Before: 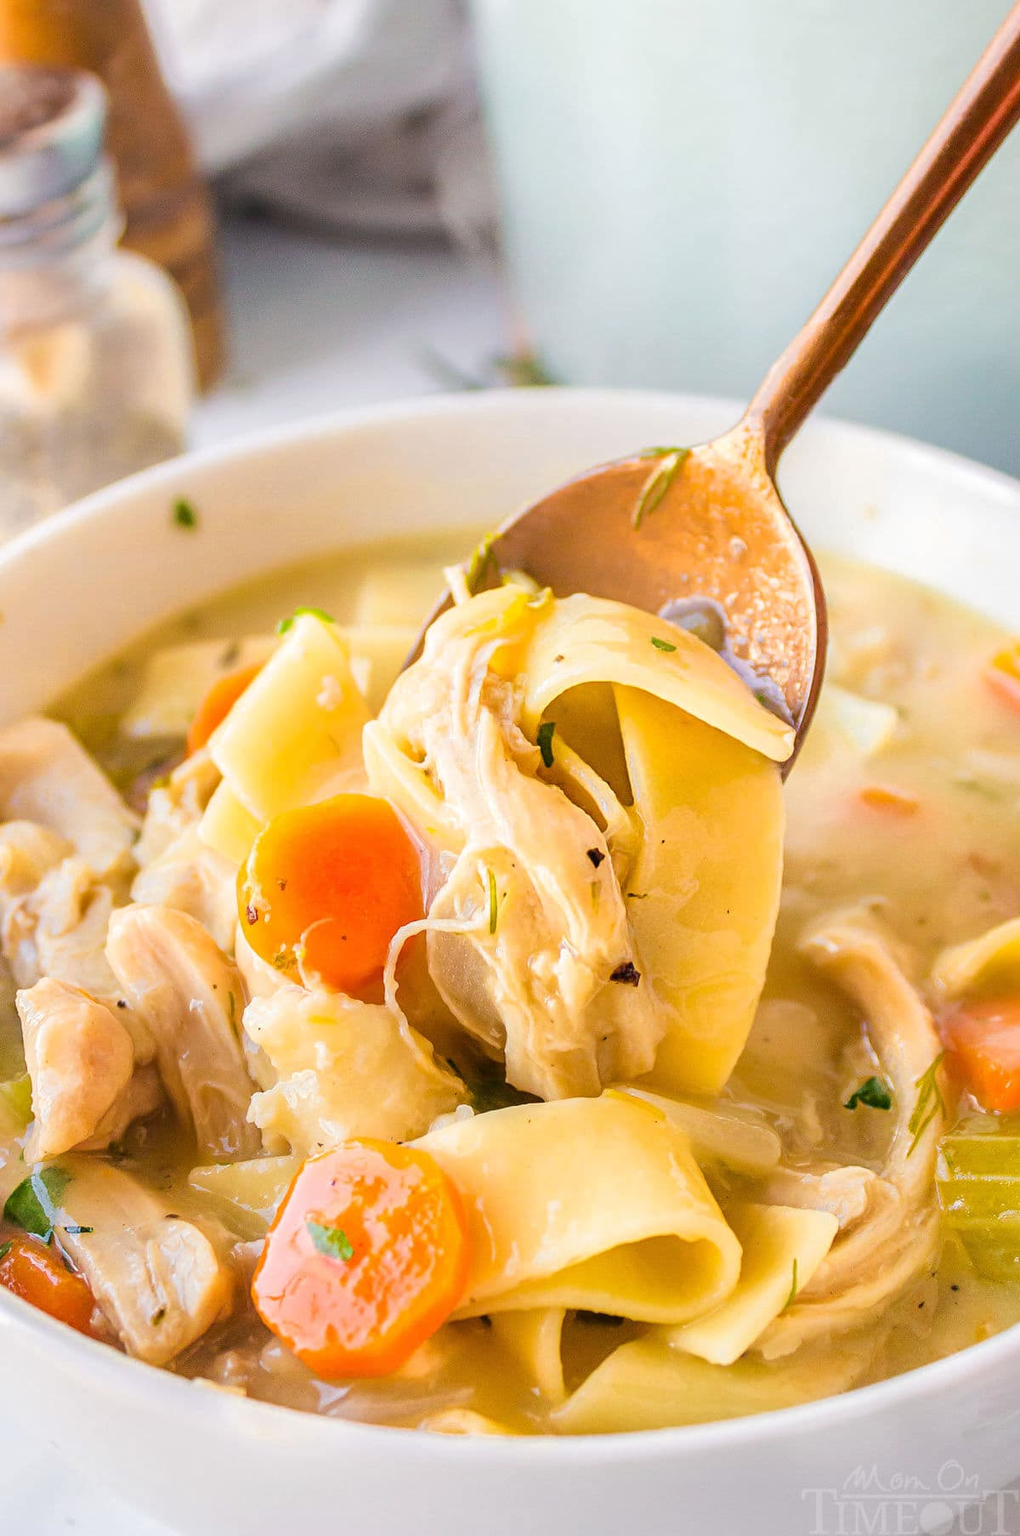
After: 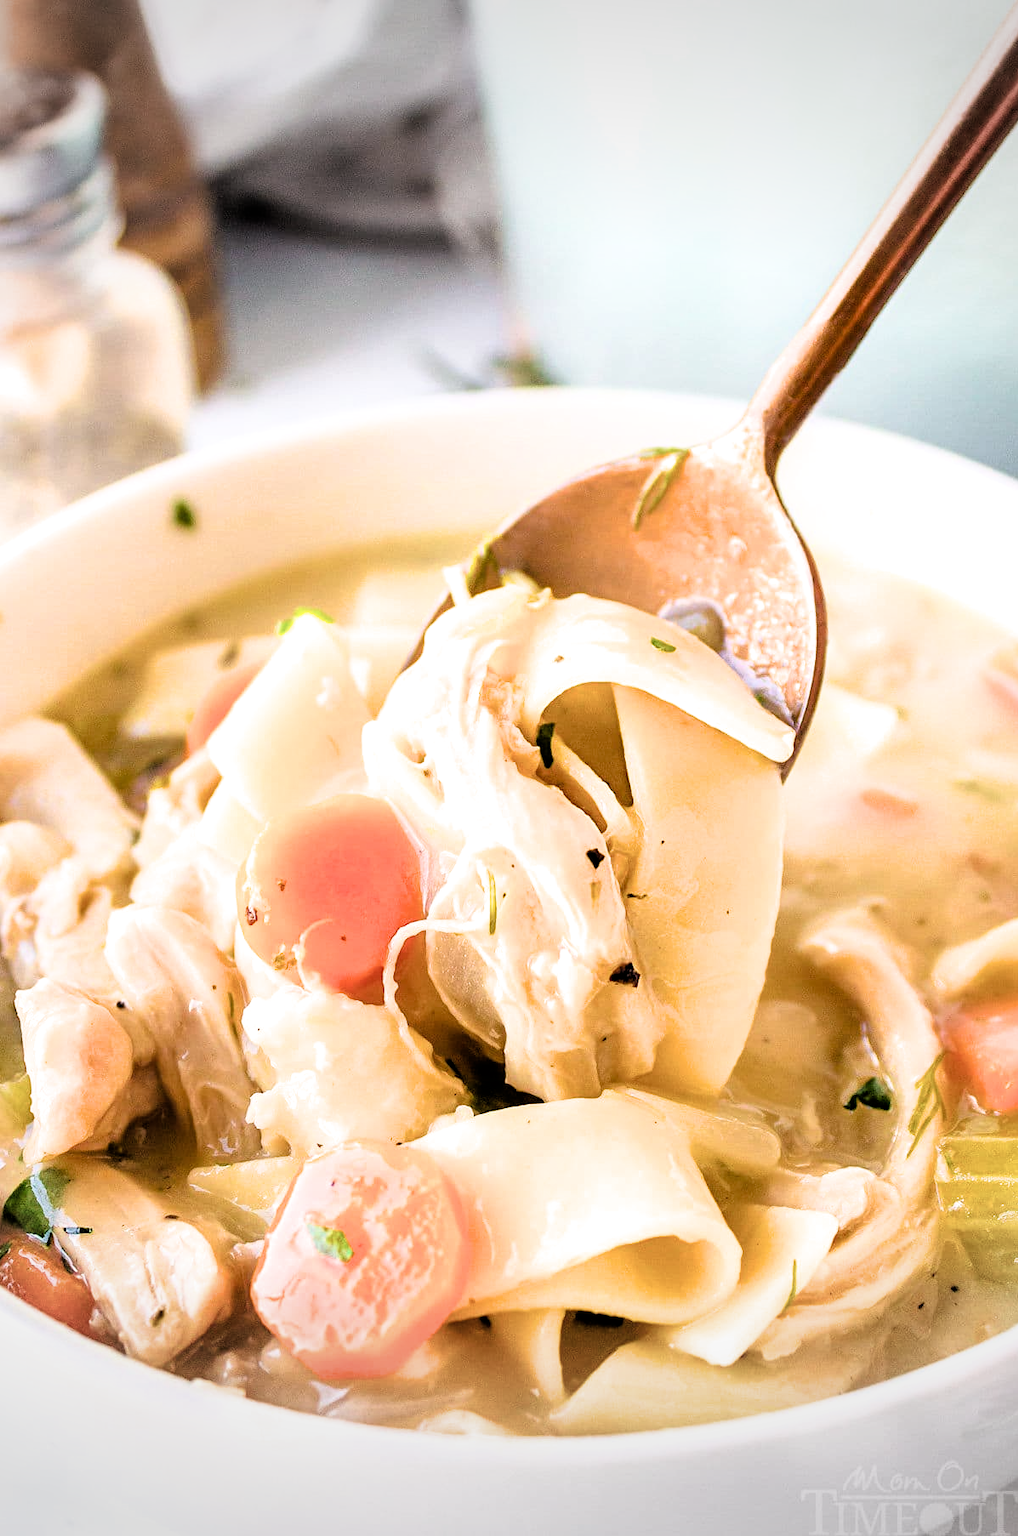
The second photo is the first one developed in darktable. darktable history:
crop and rotate: left 0.126%
filmic rgb: black relative exposure -3.63 EV, white relative exposure 2.16 EV, hardness 3.62
vignetting: fall-off start 100%, brightness -0.282, width/height ratio 1.31
